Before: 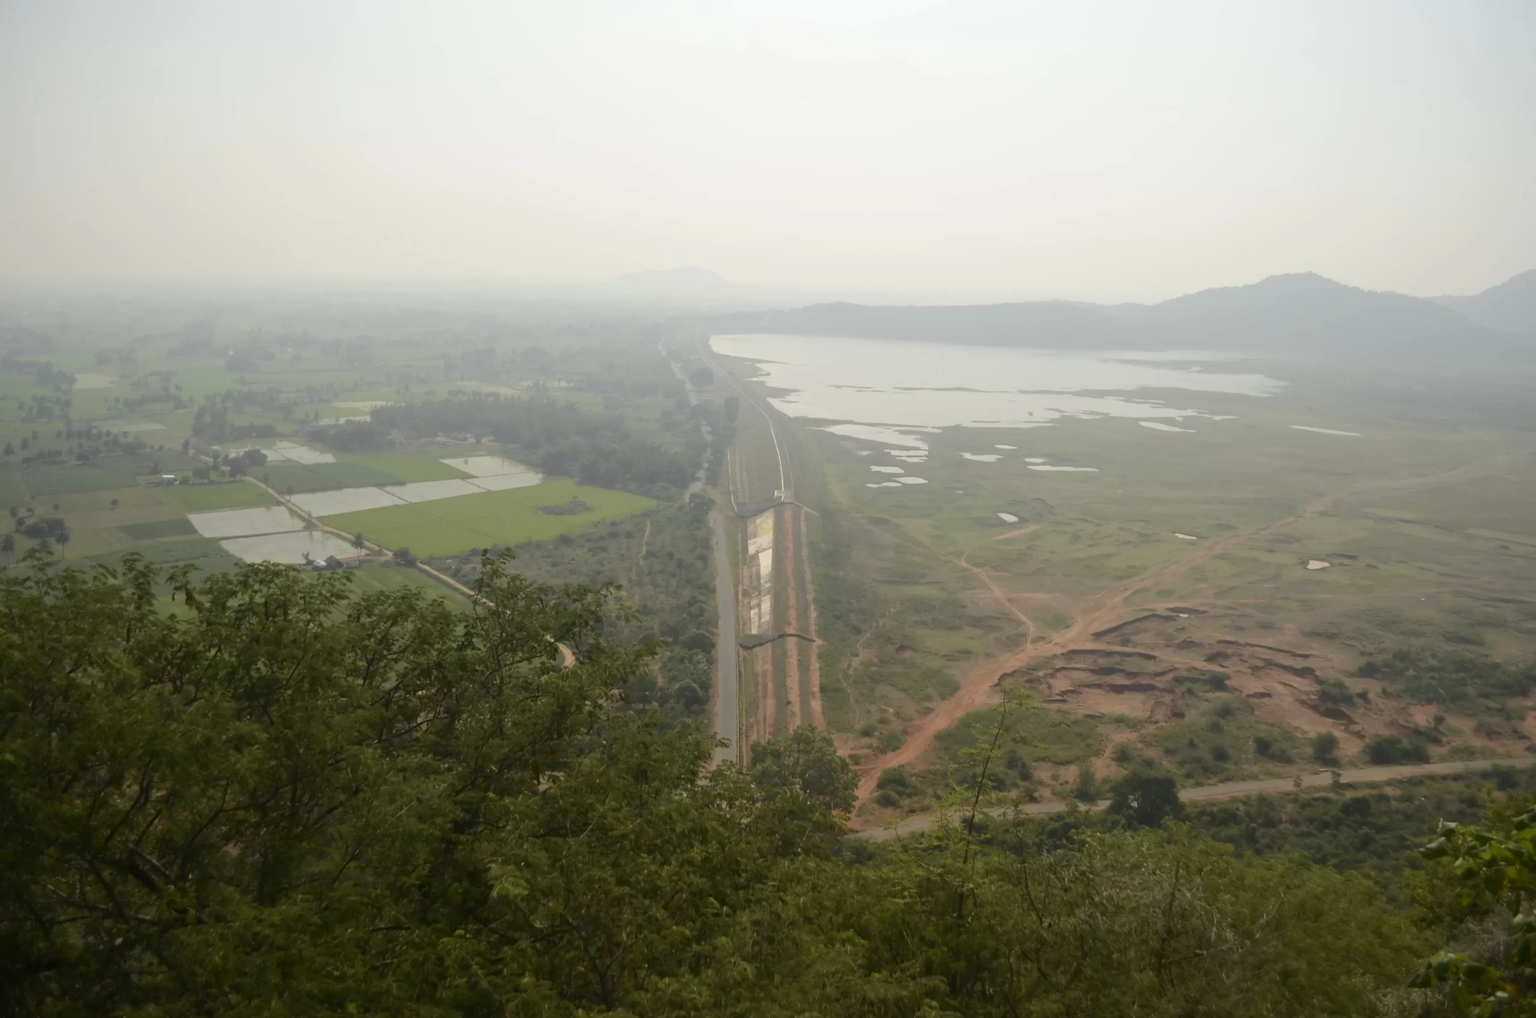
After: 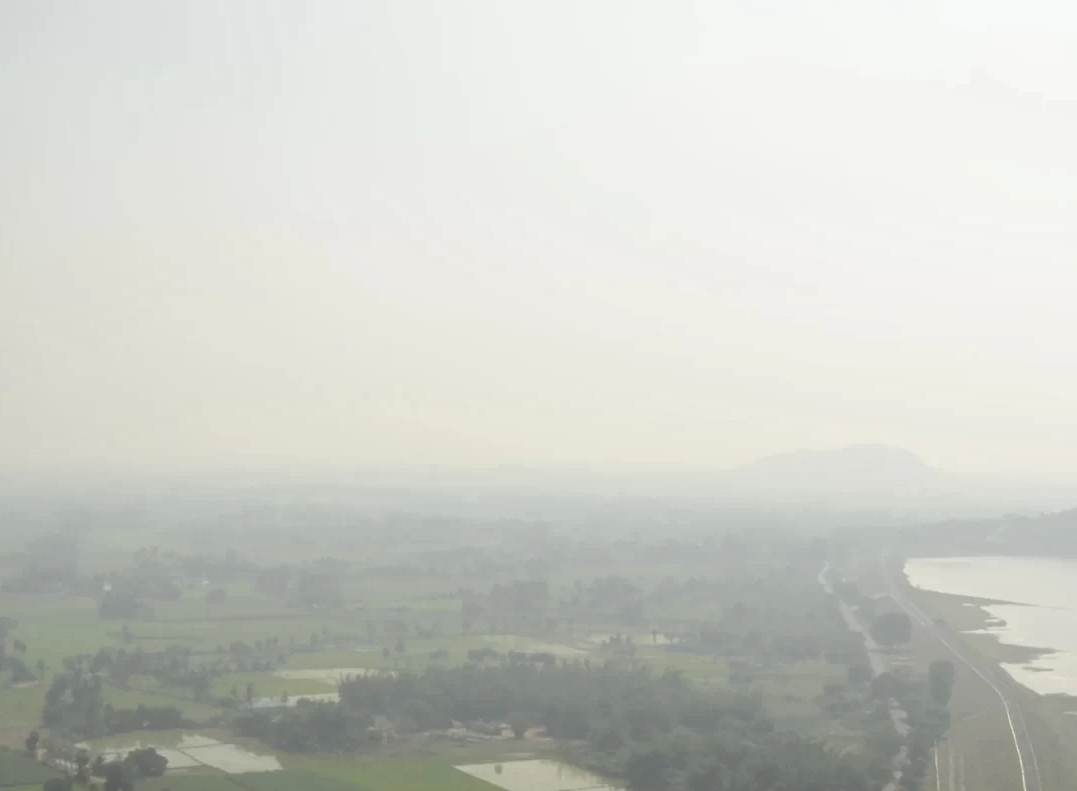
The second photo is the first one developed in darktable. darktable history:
crop and rotate: left 10.875%, top 0.056%, right 47.029%, bottom 53.271%
levels: levels [0, 0.499, 1]
local contrast: on, module defaults
